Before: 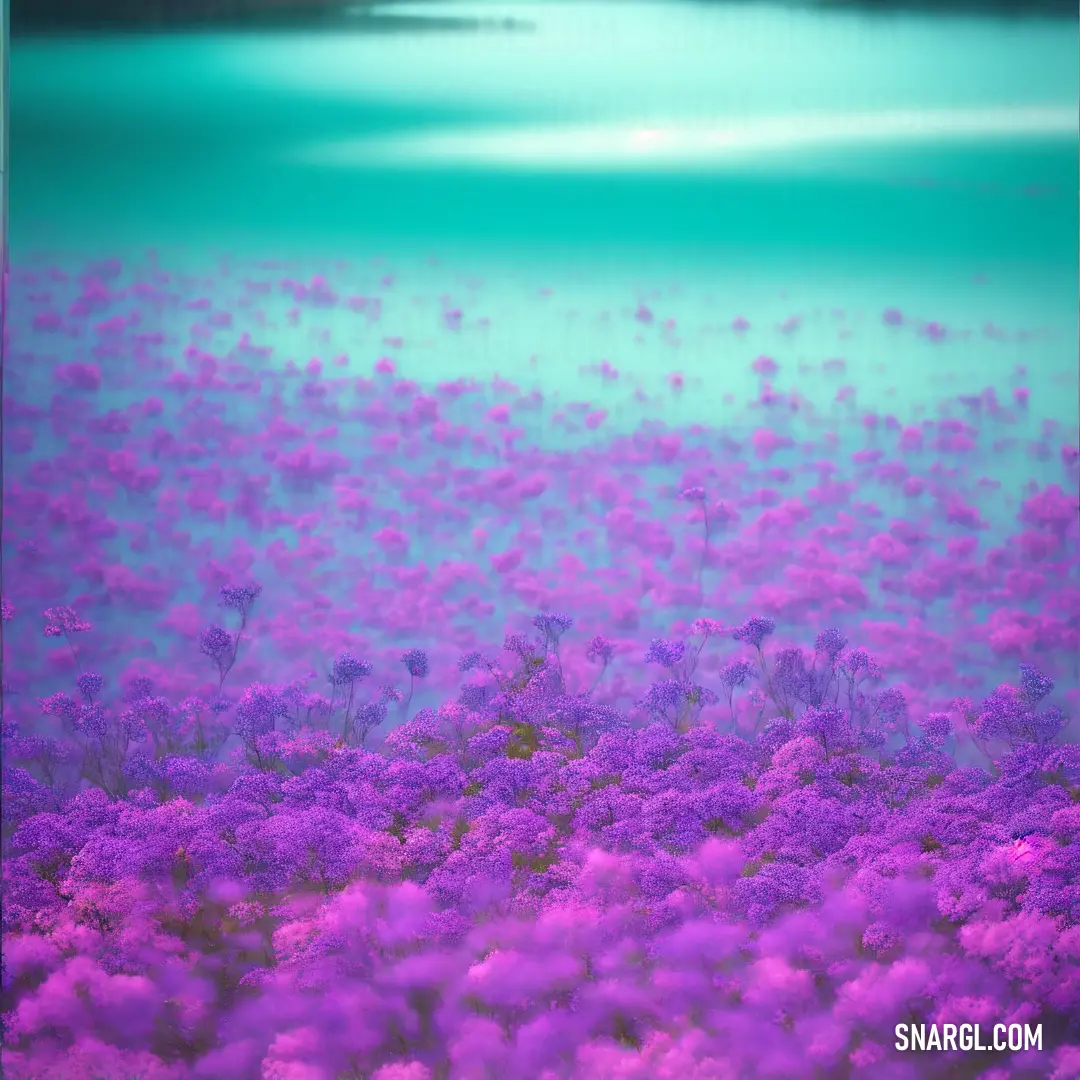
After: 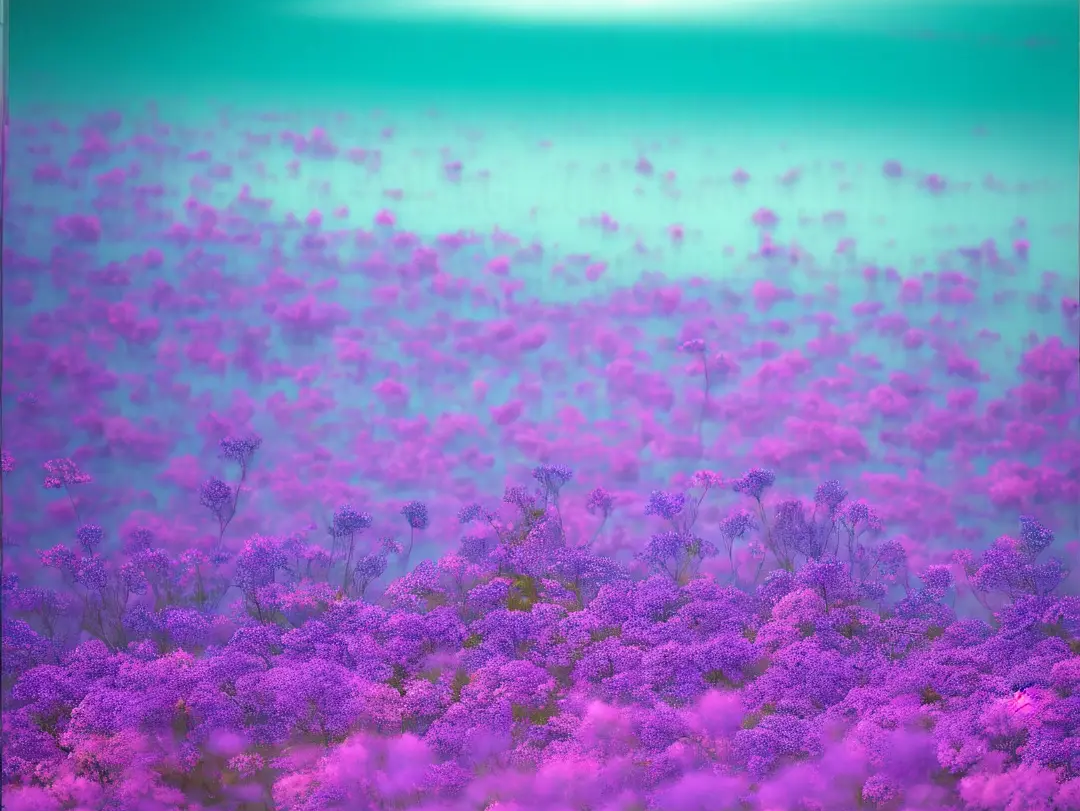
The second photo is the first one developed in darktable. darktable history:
crop: top 13.761%, bottom 11.103%
